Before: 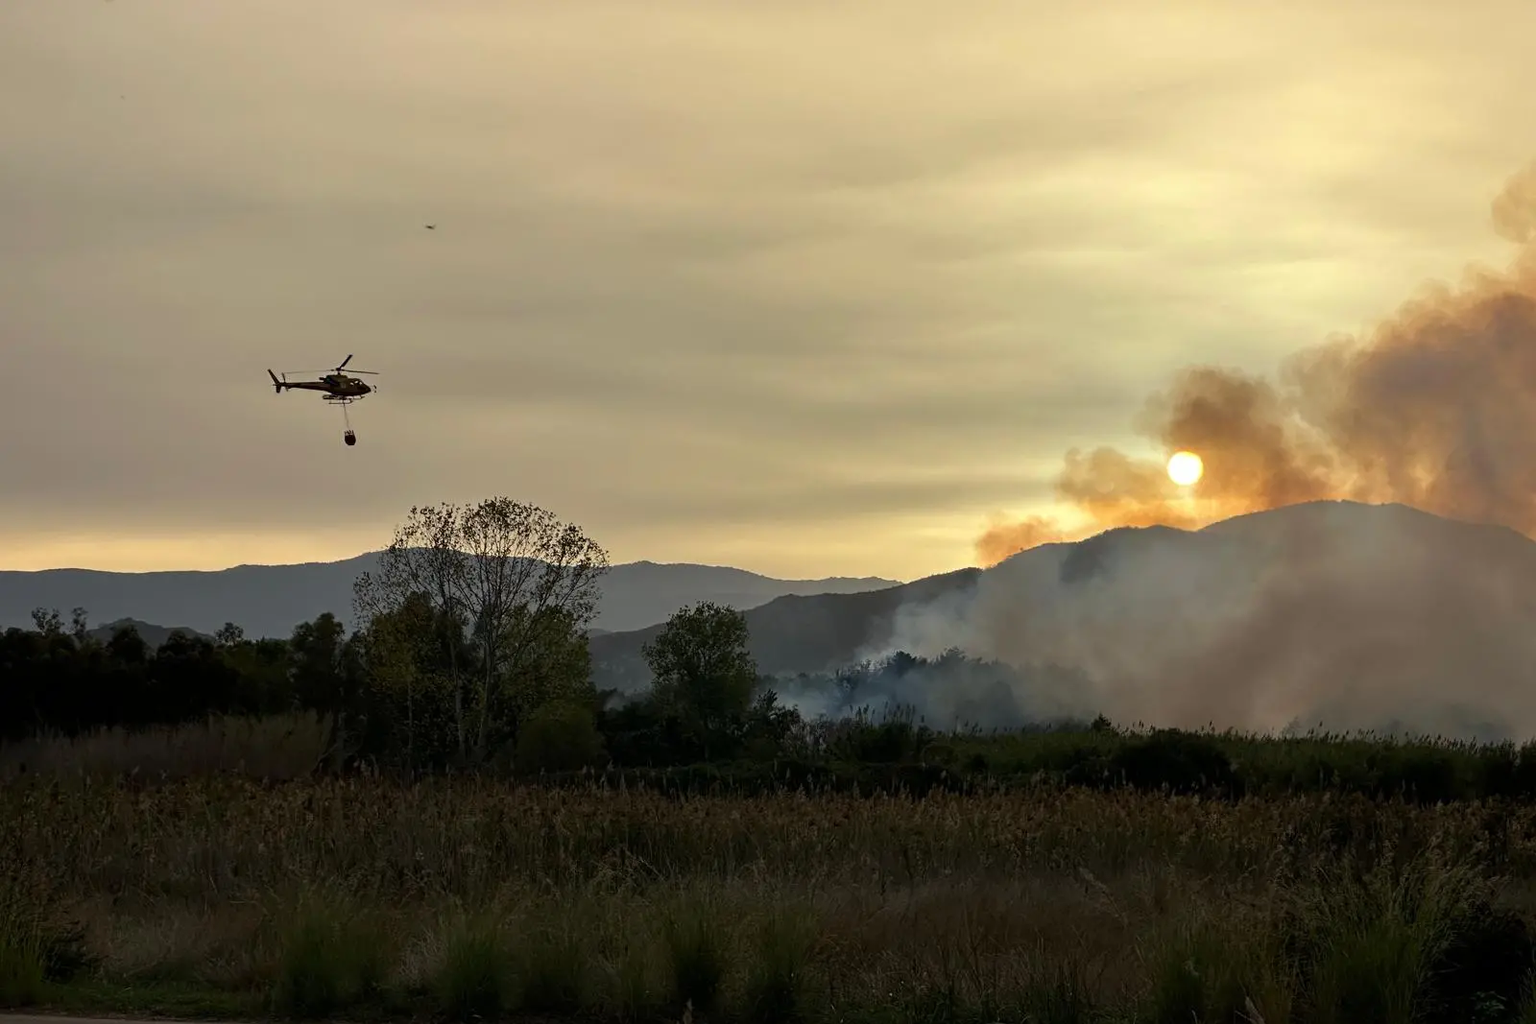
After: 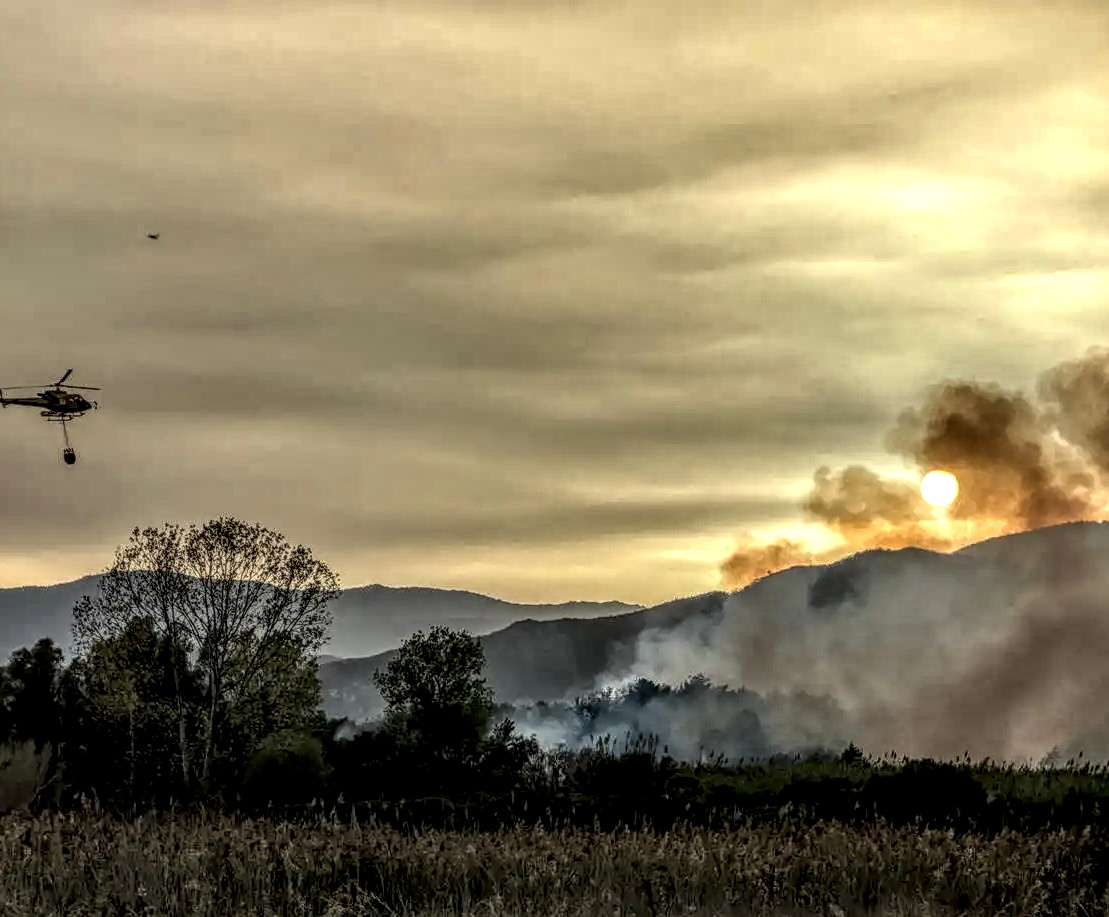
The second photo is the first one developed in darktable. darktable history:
crop: left 18.479%, right 12.2%, bottom 13.971%
shadows and highlights: radius 337.17, shadows 29.01, soften with gaussian
local contrast: highlights 0%, shadows 0%, detail 300%, midtone range 0.3
